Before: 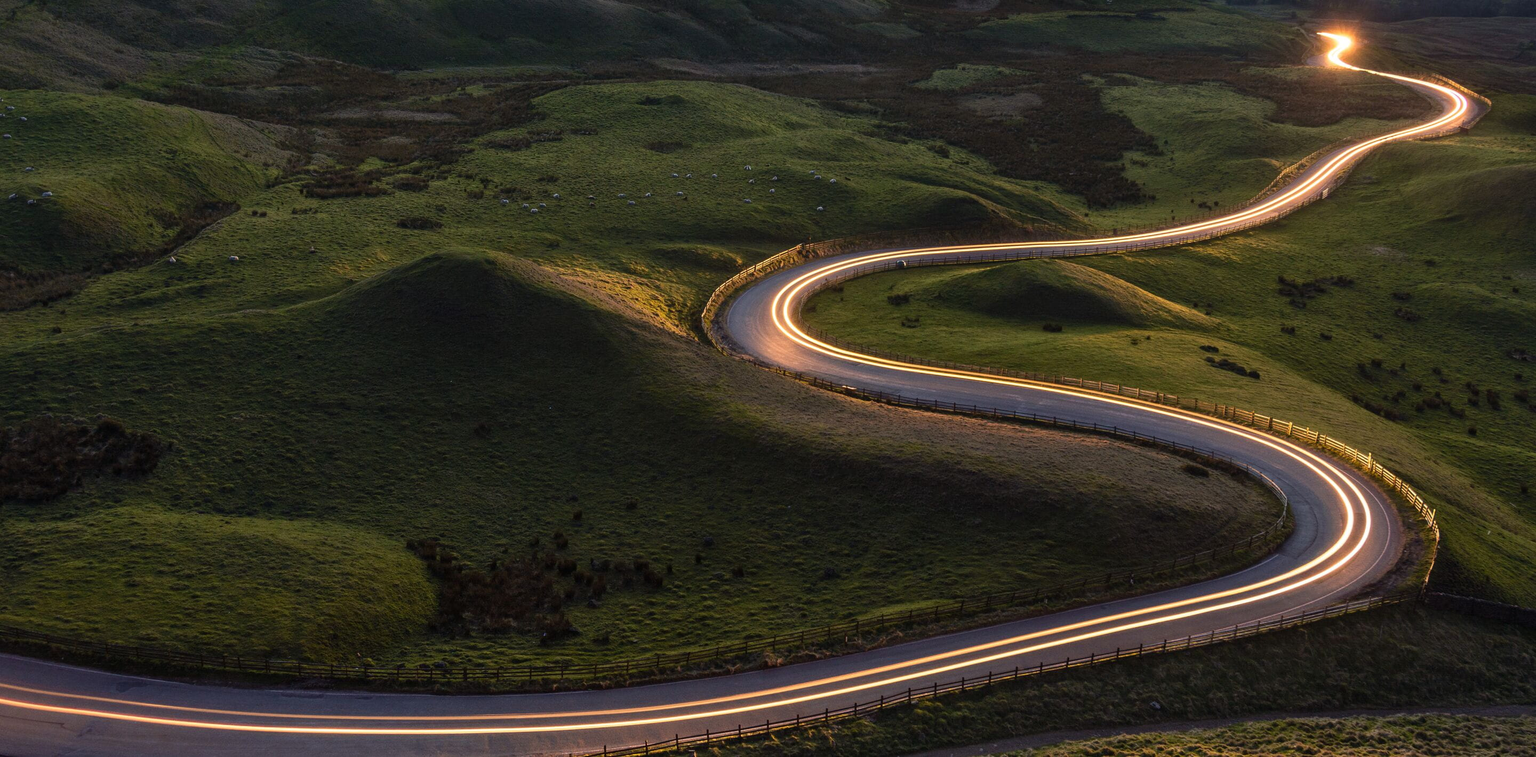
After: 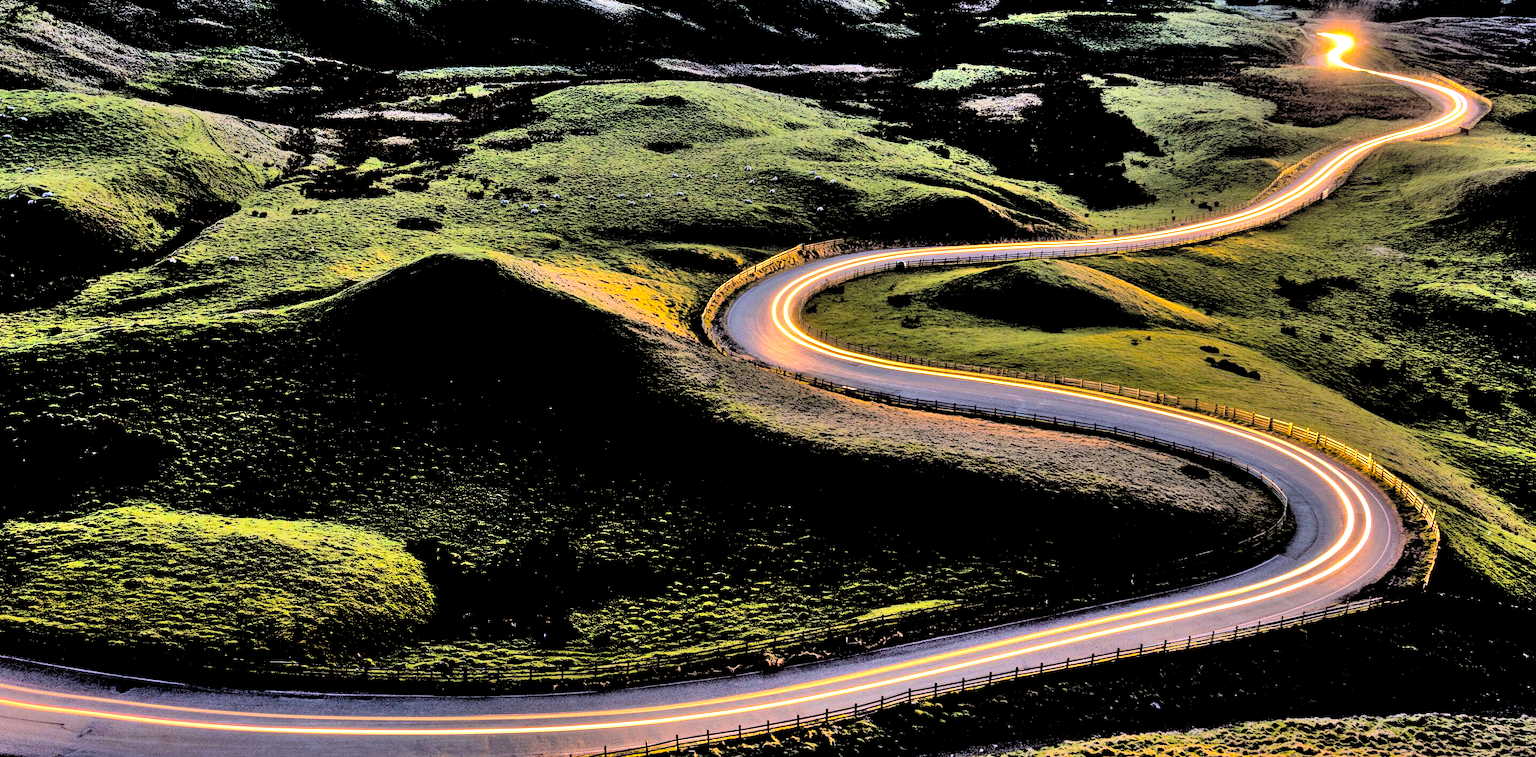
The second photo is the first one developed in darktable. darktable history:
contrast brightness saturation: brightness 0.13
color balance: lift [1, 1.001, 0.999, 1.001], gamma [1, 1.004, 1.007, 0.993], gain [1, 0.991, 0.987, 1.013], contrast 10%, output saturation 120%
shadows and highlights: shadows 75, highlights -25, soften with gaussian
rgb levels: levels [[0.029, 0.461, 0.922], [0, 0.5, 1], [0, 0.5, 1]]
exposure: exposure 0.367 EV, compensate highlight preservation false
white balance: red 0.983, blue 1.036
tone equalizer: on, module defaults
vibrance: vibrance 0%
